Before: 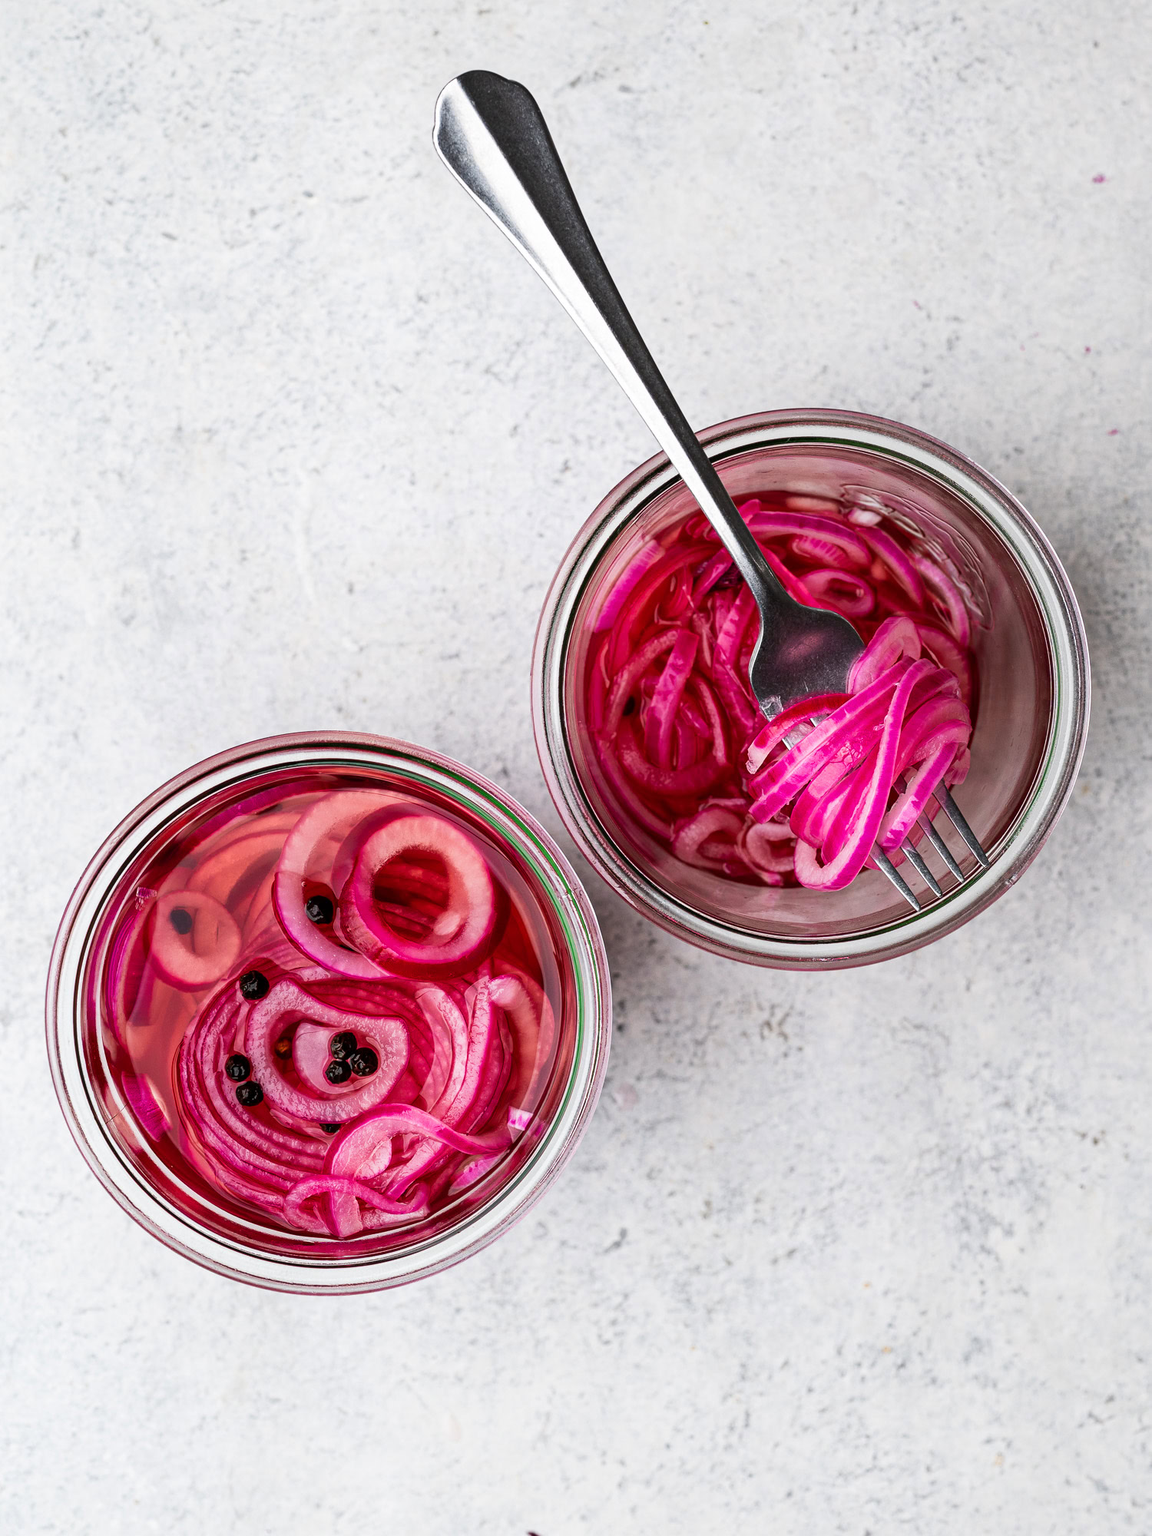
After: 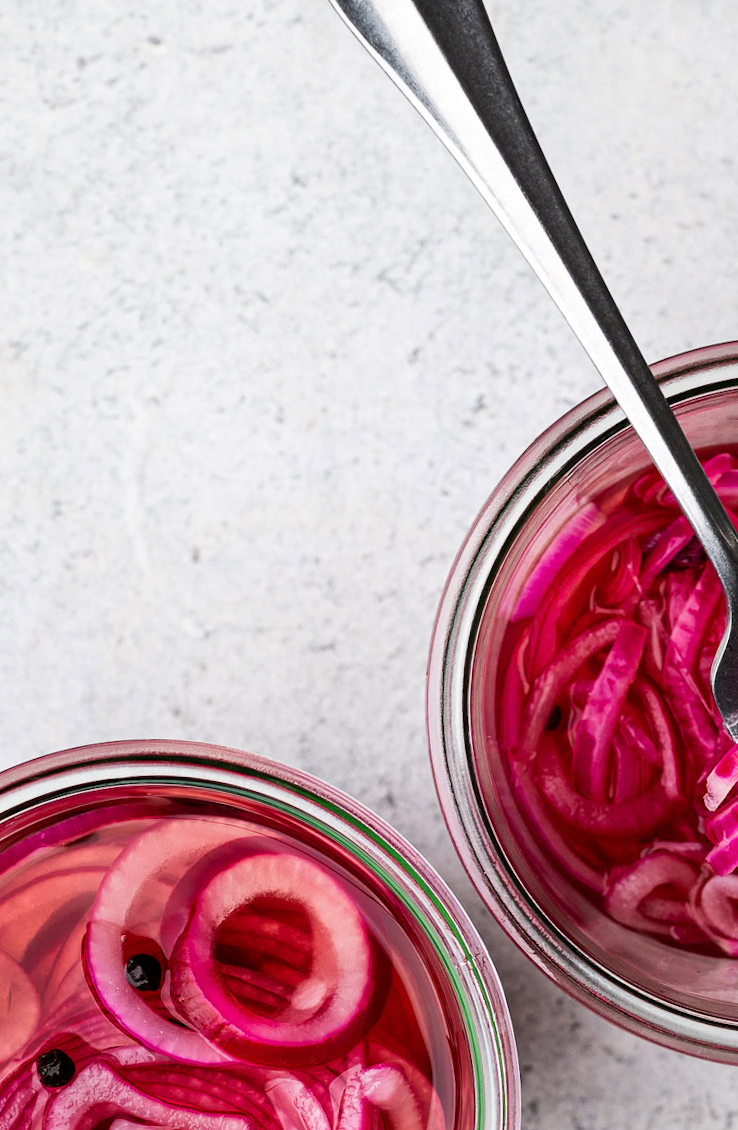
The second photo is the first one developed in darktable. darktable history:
rotate and perspective: rotation 1.57°, crop left 0.018, crop right 0.982, crop top 0.039, crop bottom 0.961
crop: left 17.835%, top 7.675%, right 32.881%, bottom 32.213%
